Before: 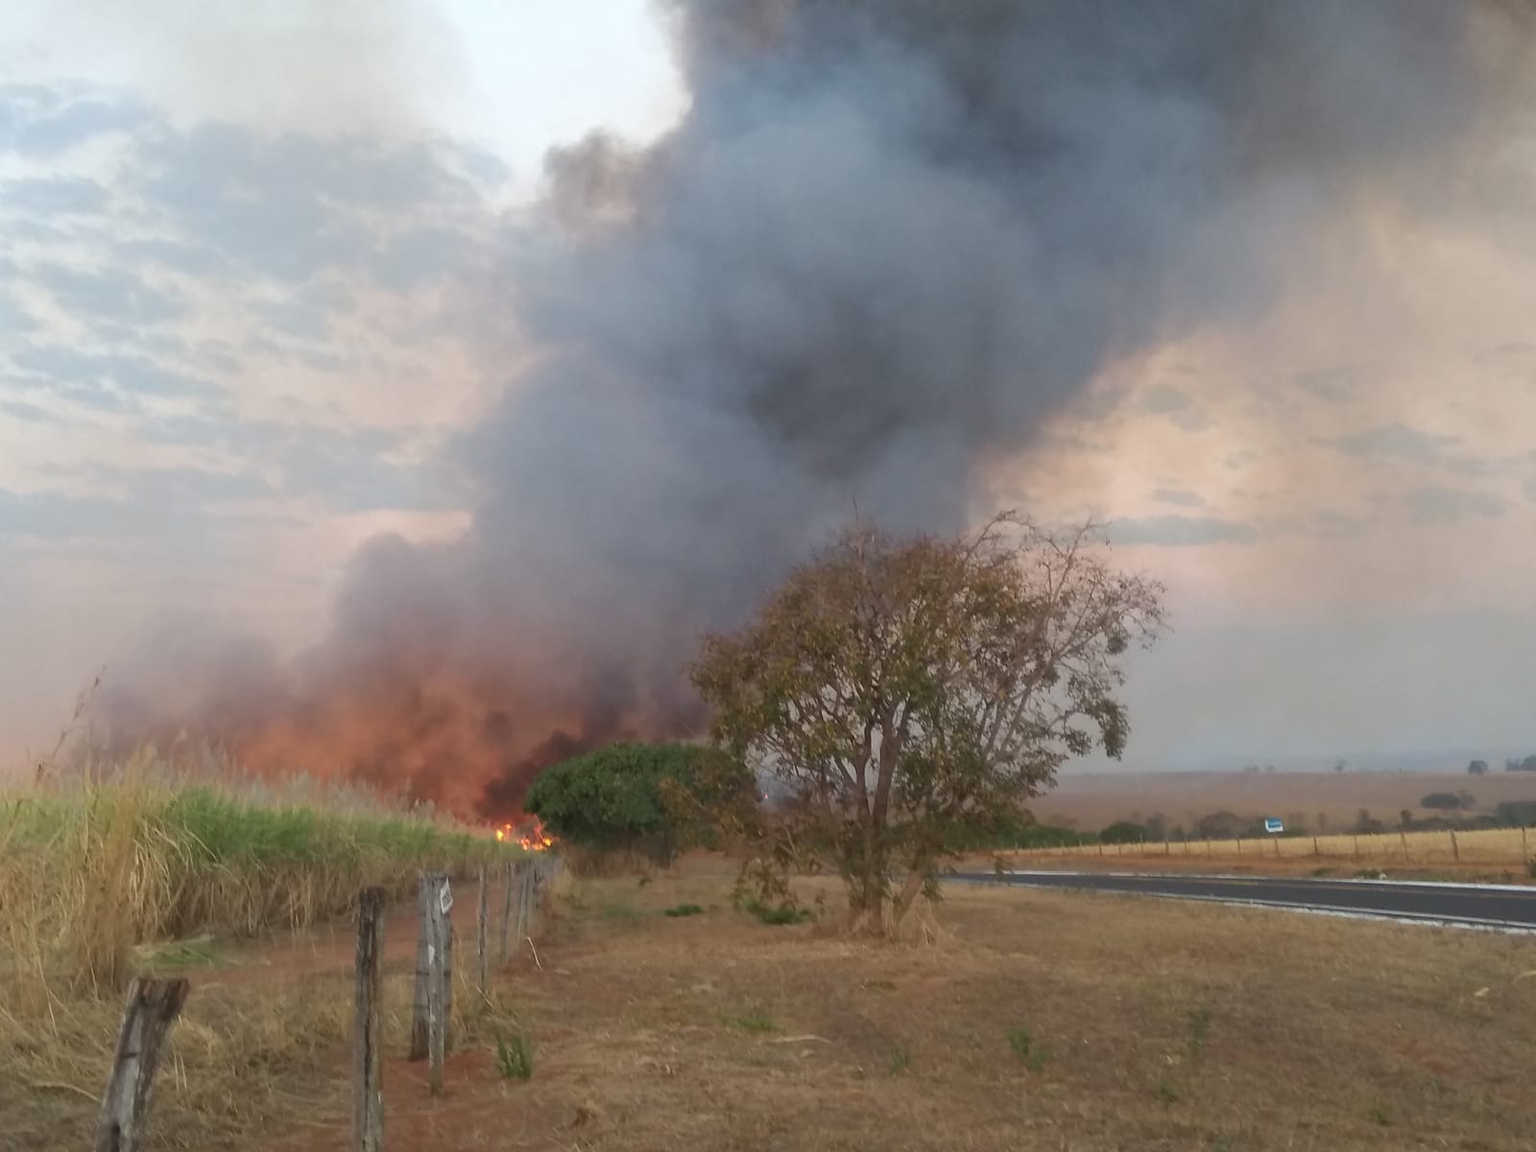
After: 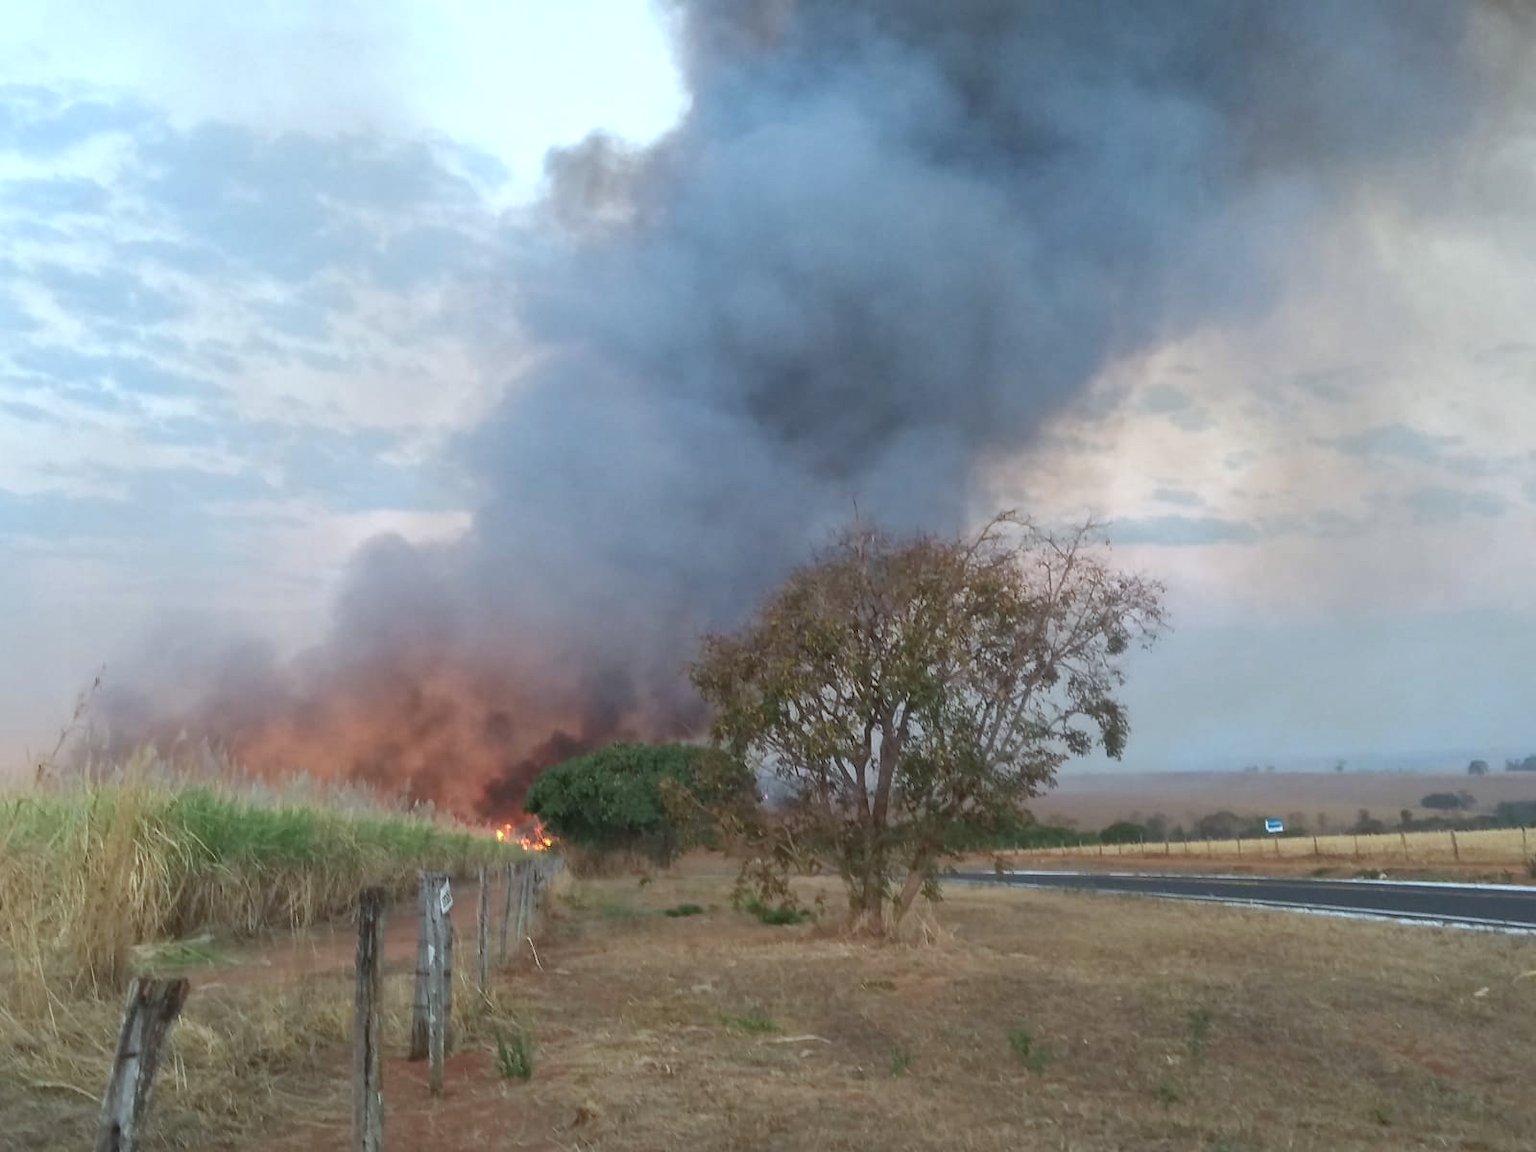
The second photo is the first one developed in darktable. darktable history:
color calibration: gray › normalize channels true, illuminant F (fluorescent), F source F9 (Cool White Deluxe 4150 K) – high CRI, x 0.374, y 0.373, temperature 4151.89 K, gamut compression 0.015
local contrast: mode bilateral grid, contrast 21, coarseness 50, detail 119%, midtone range 0.2
exposure: exposure 0.216 EV, compensate highlight preservation false
